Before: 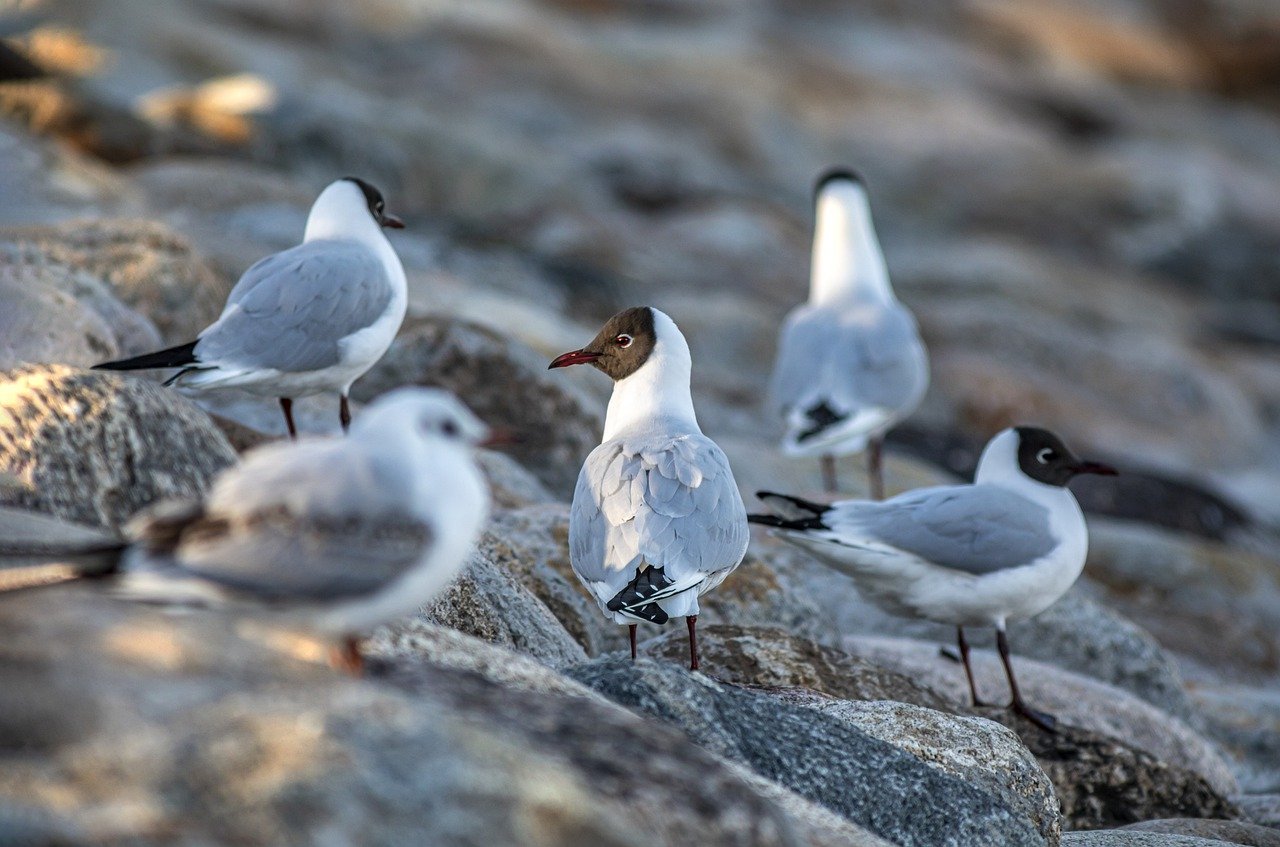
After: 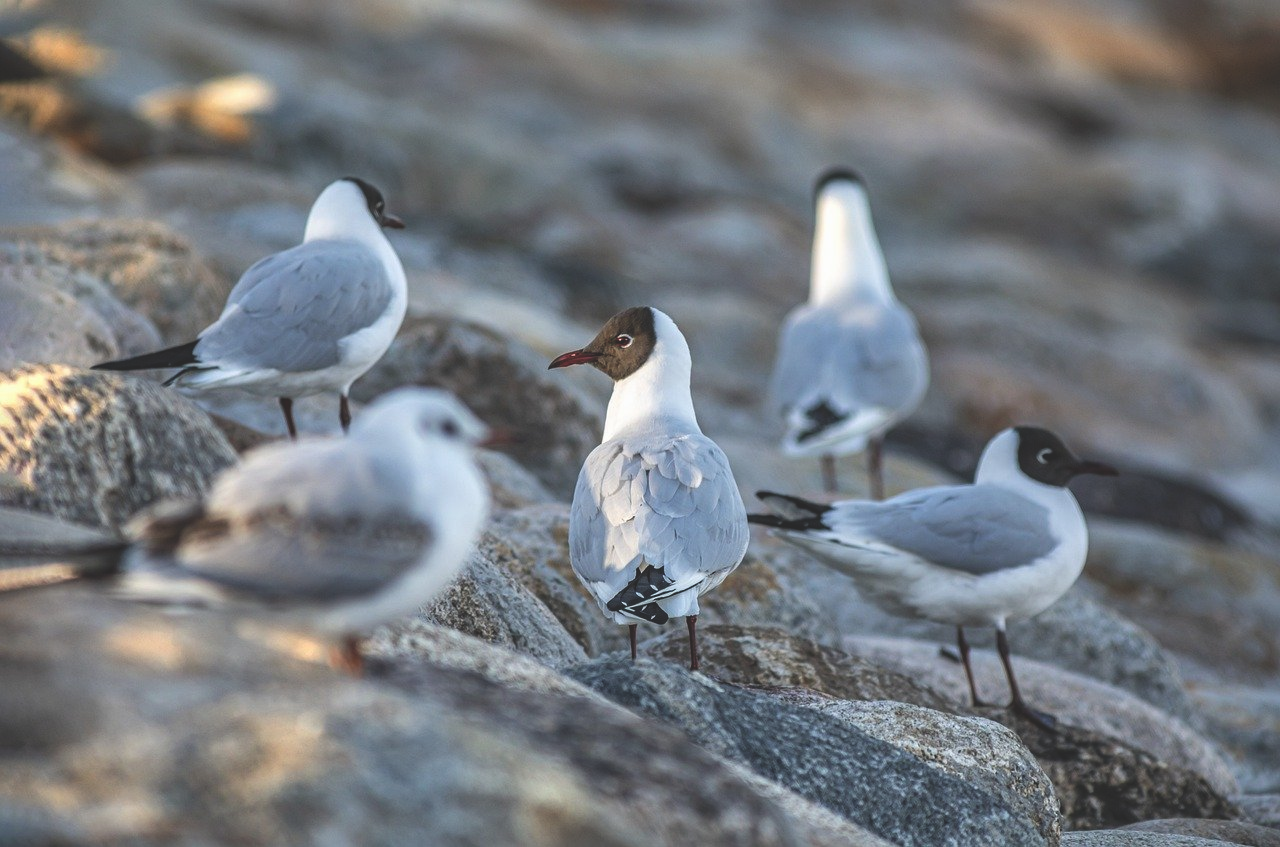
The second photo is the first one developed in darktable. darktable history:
exposure: black level correction -0.022, exposure -0.032 EV, compensate highlight preservation false
